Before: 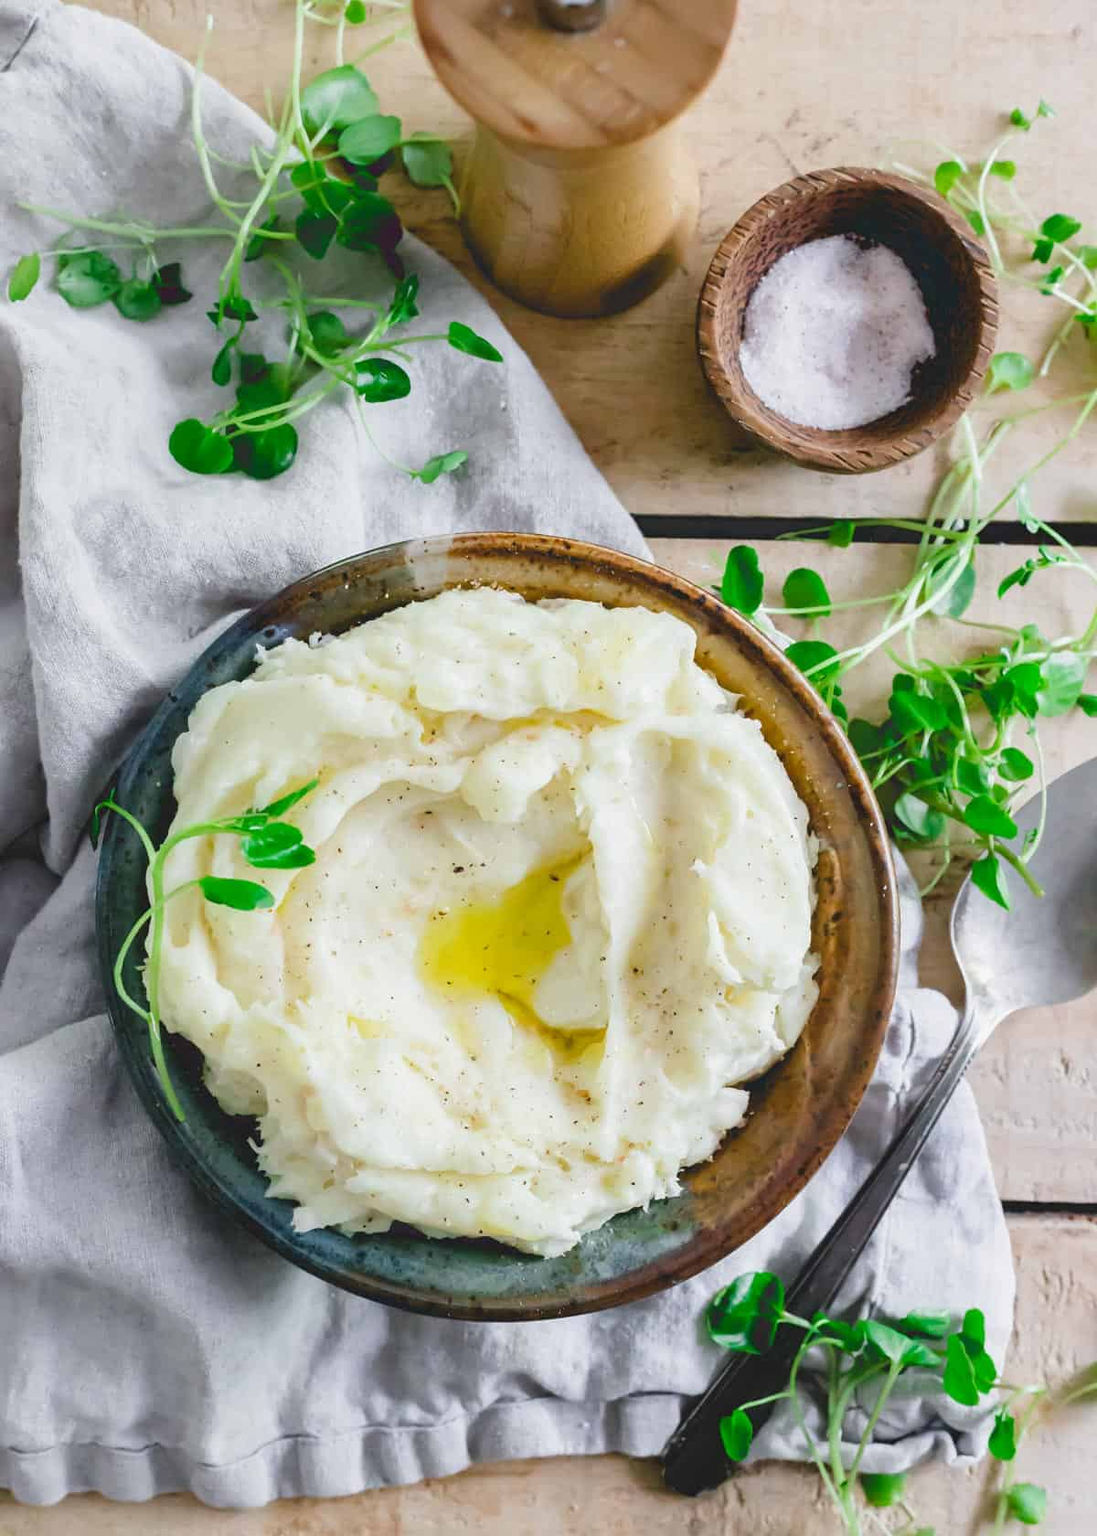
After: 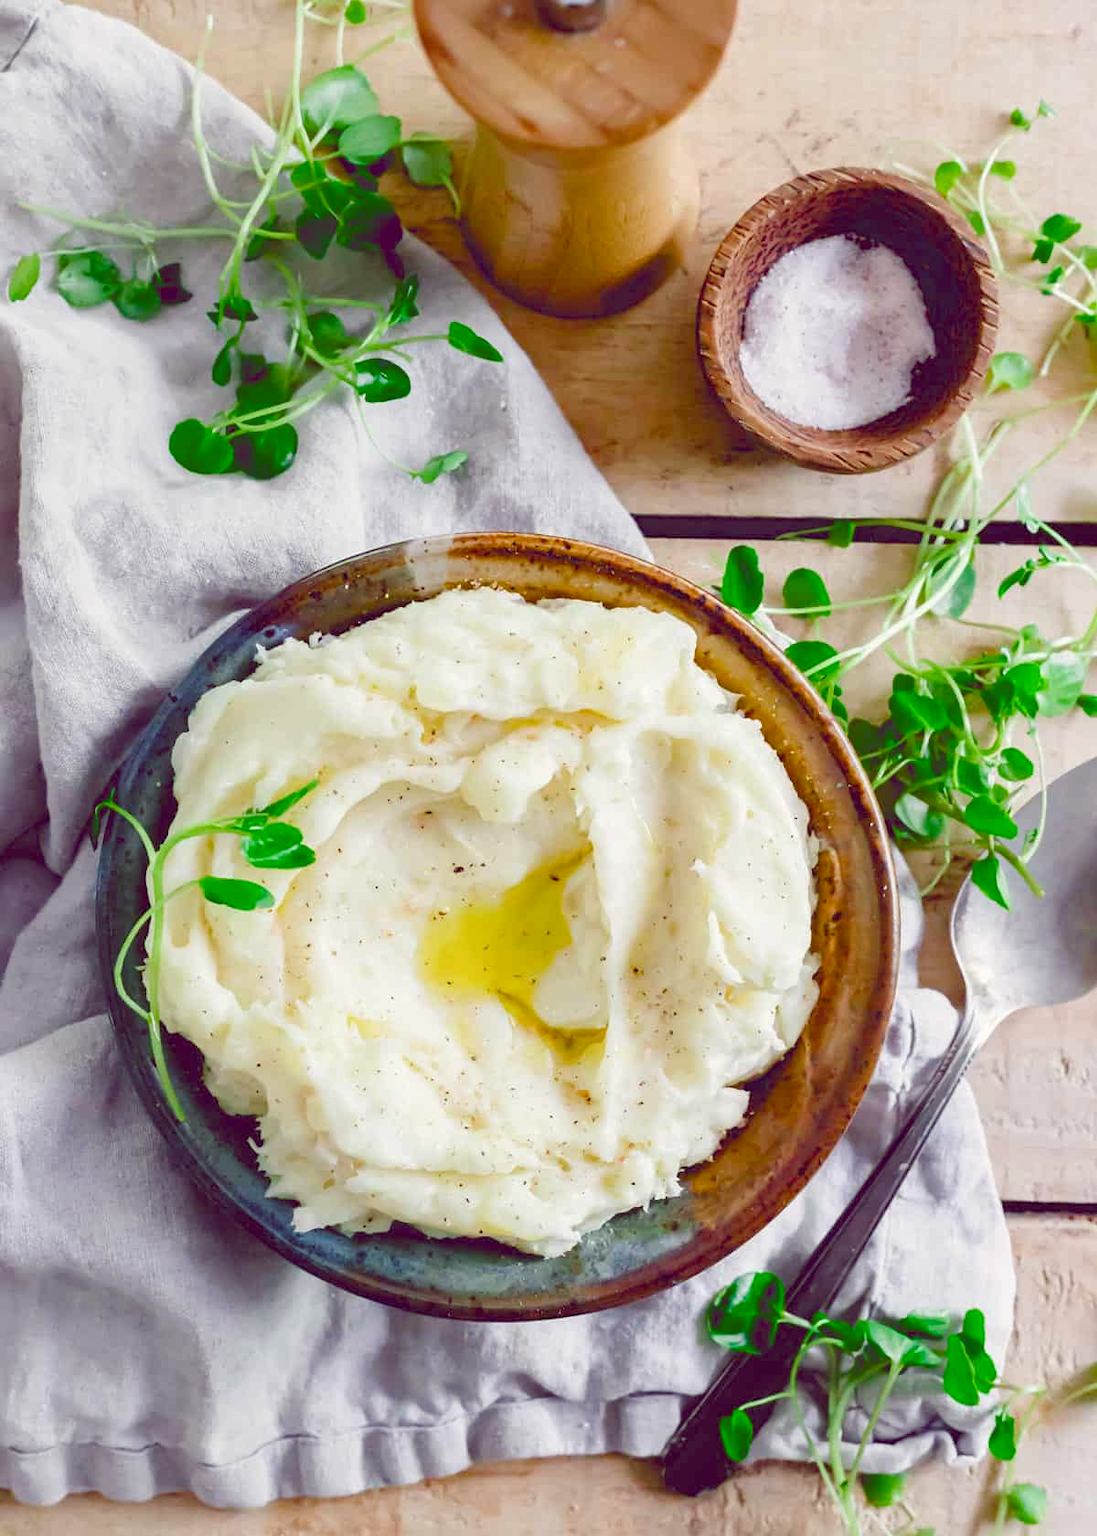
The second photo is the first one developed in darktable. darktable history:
color balance rgb: highlights gain › luminance 5.682%, highlights gain › chroma 1.25%, highlights gain › hue 91.83°, global offset › chroma 0.283%, global offset › hue 319.43°, perceptual saturation grading › global saturation 20%, perceptual saturation grading › highlights -24.983%, perceptual saturation grading › shadows 49.535%, perceptual brilliance grading › global brilliance 2.675%, perceptual brilliance grading › highlights -2.906%, perceptual brilliance grading › shadows 2.814%
